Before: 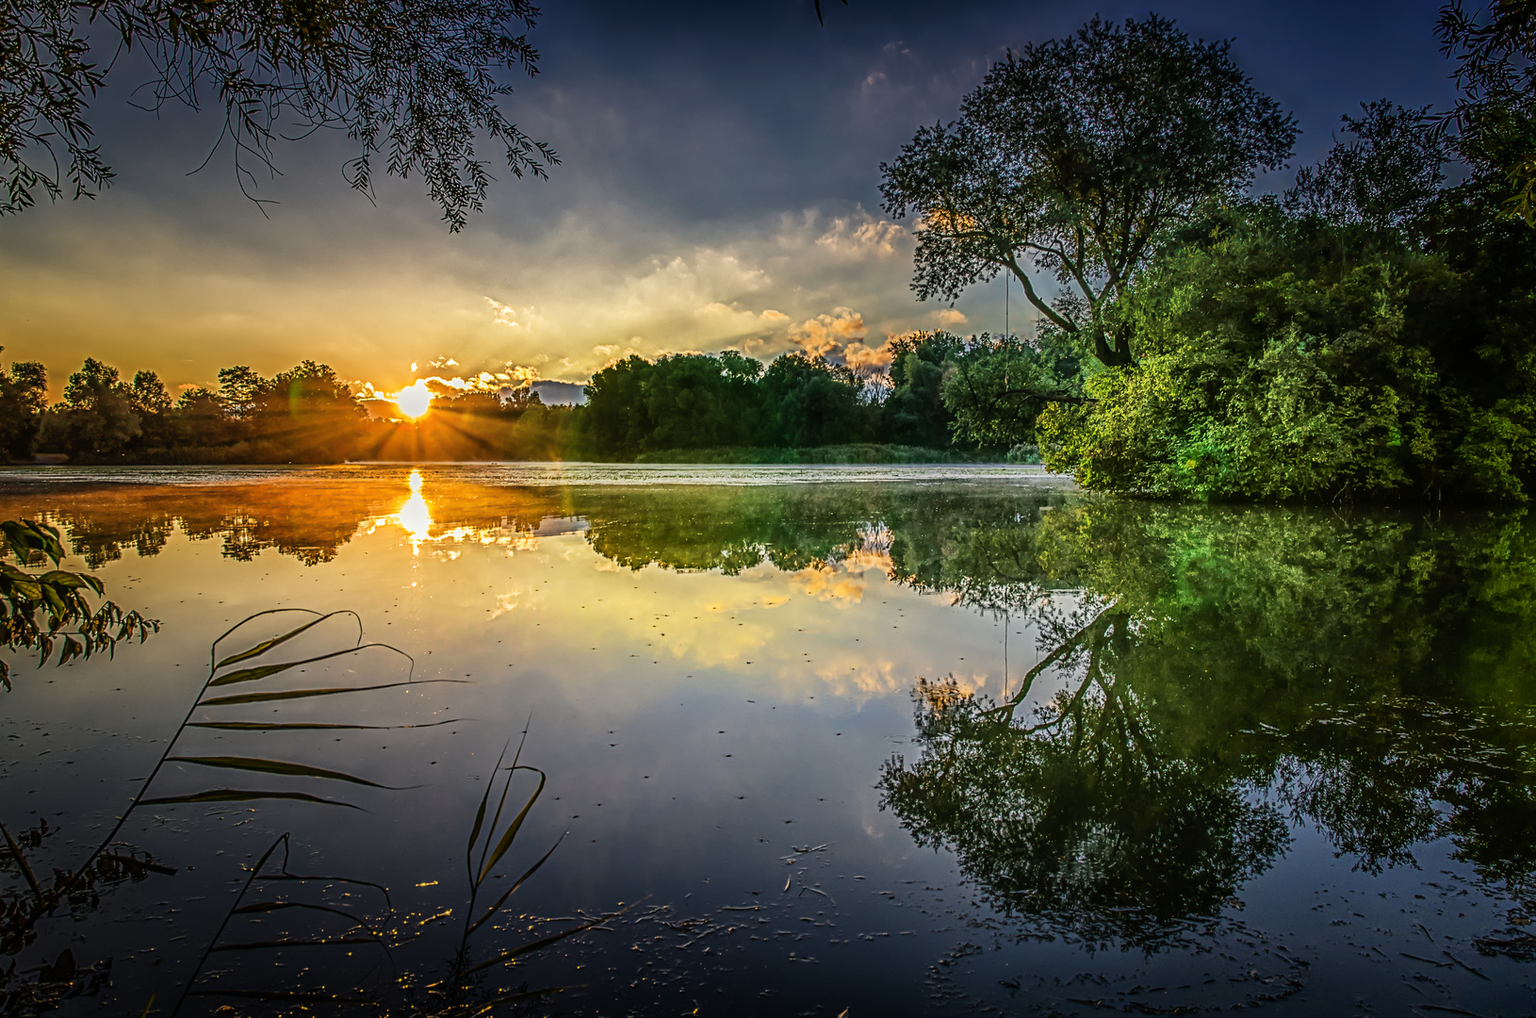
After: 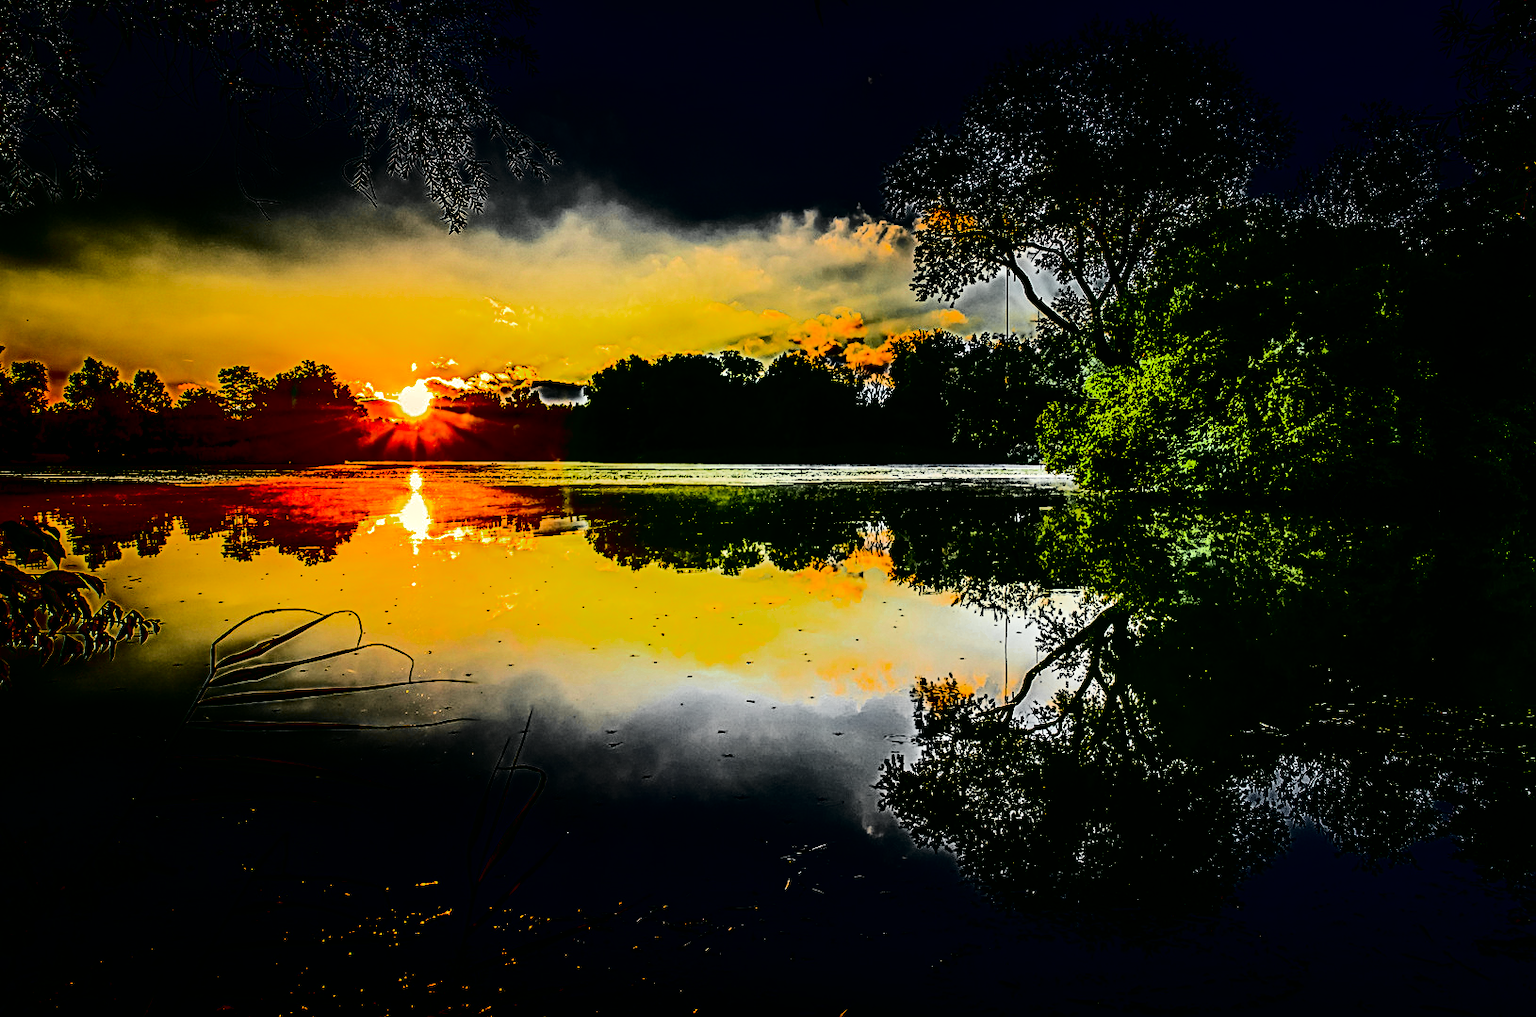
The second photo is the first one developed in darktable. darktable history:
color zones: curves: ch0 [(0.004, 0.388) (0.125, 0.392) (0.25, 0.404) (0.375, 0.5) (0.5, 0.5) (0.625, 0.5) (0.75, 0.5) (0.875, 0.5)]; ch1 [(0, 0.5) (0.125, 0.5) (0.25, 0.5) (0.375, 0.124) (0.524, 0.124) (0.645, 0.128) (0.789, 0.132) (0.914, 0.096) (0.998, 0.068)]
color correction: highlights a* -0.457, highlights b* 9.28, shadows a* -8.86, shadows b* 0.749
tone equalizer: -8 EV -0.712 EV, -7 EV -0.696 EV, -6 EV -0.585 EV, -5 EV -0.396 EV, -3 EV 0.381 EV, -2 EV 0.6 EV, -1 EV 0.692 EV, +0 EV 0.778 EV, edges refinement/feathering 500, mask exposure compensation -1.57 EV, preserve details no
contrast brightness saturation: contrast 0.778, brightness -0.999, saturation 0.986
